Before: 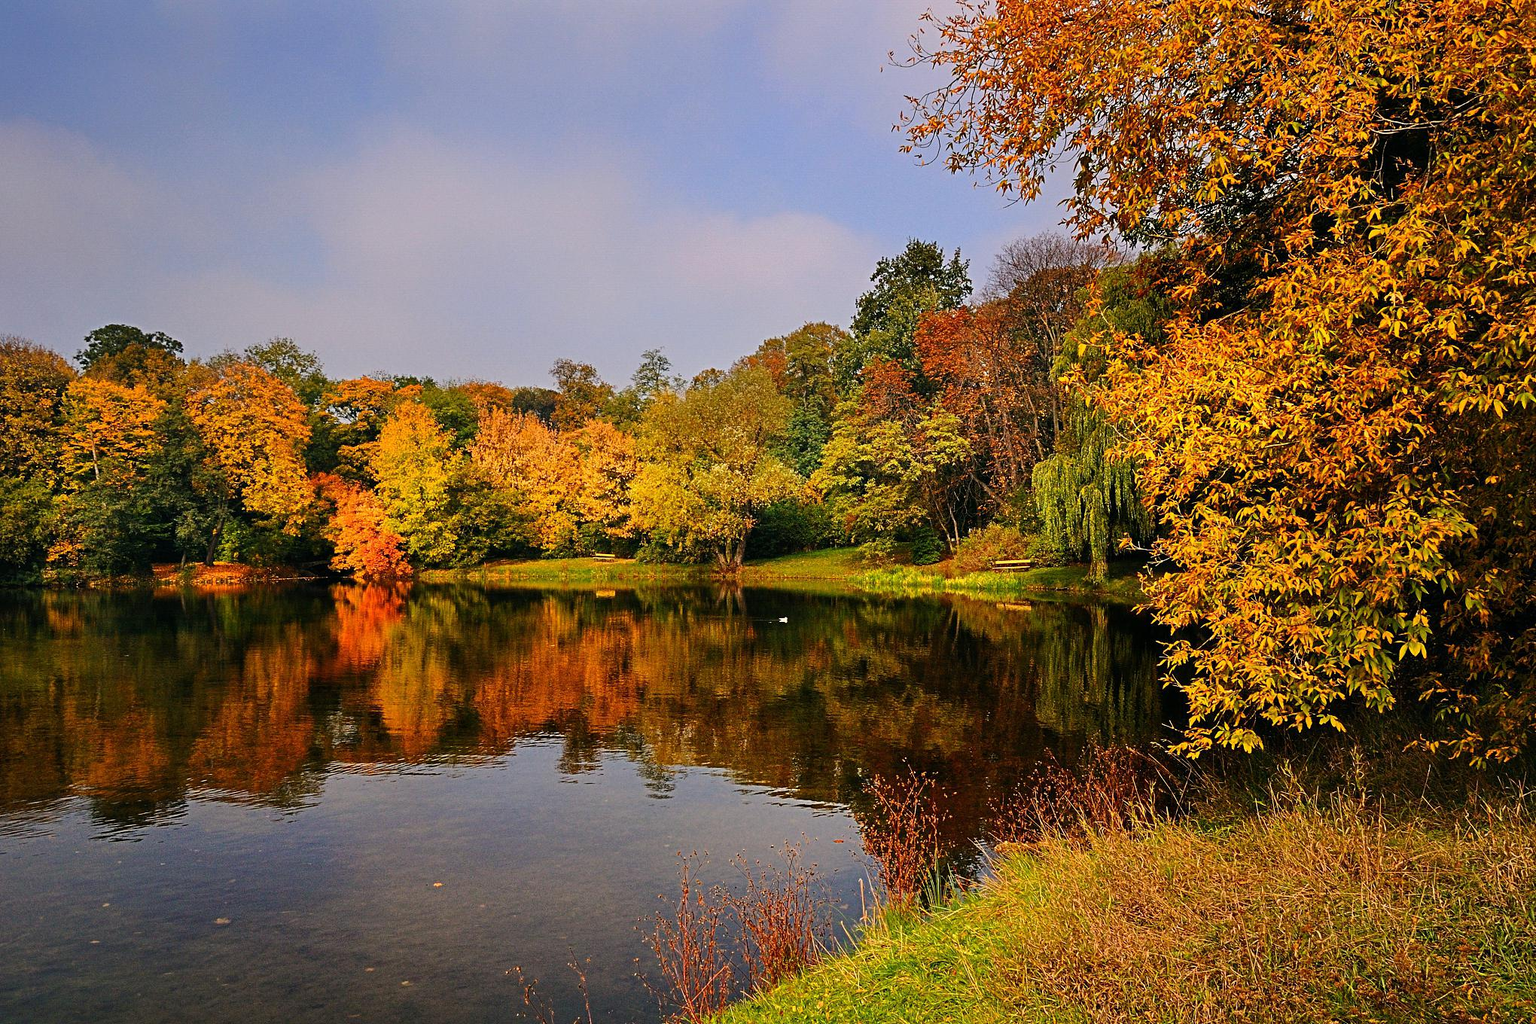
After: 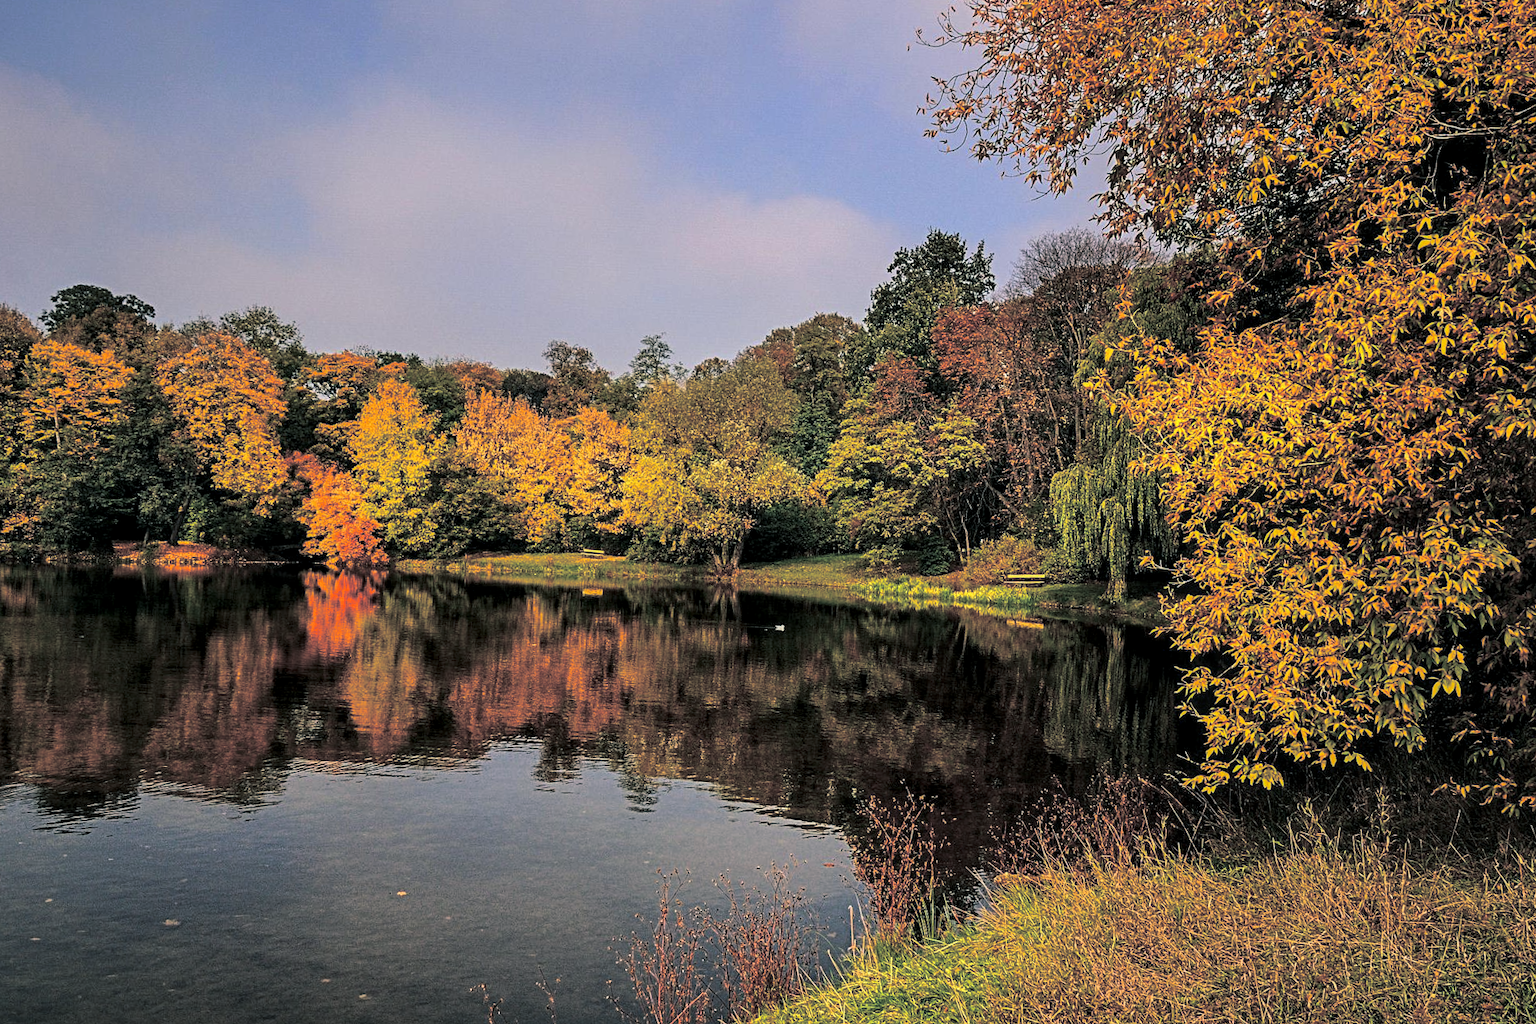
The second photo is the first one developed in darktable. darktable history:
split-toning: shadows › hue 201.6°, shadows › saturation 0.16, highlights › hue 50.4°, highlights › saturation 0.2, balance -49.9
local contrast: detail 130%
crop and rotate: angle -2.38°
